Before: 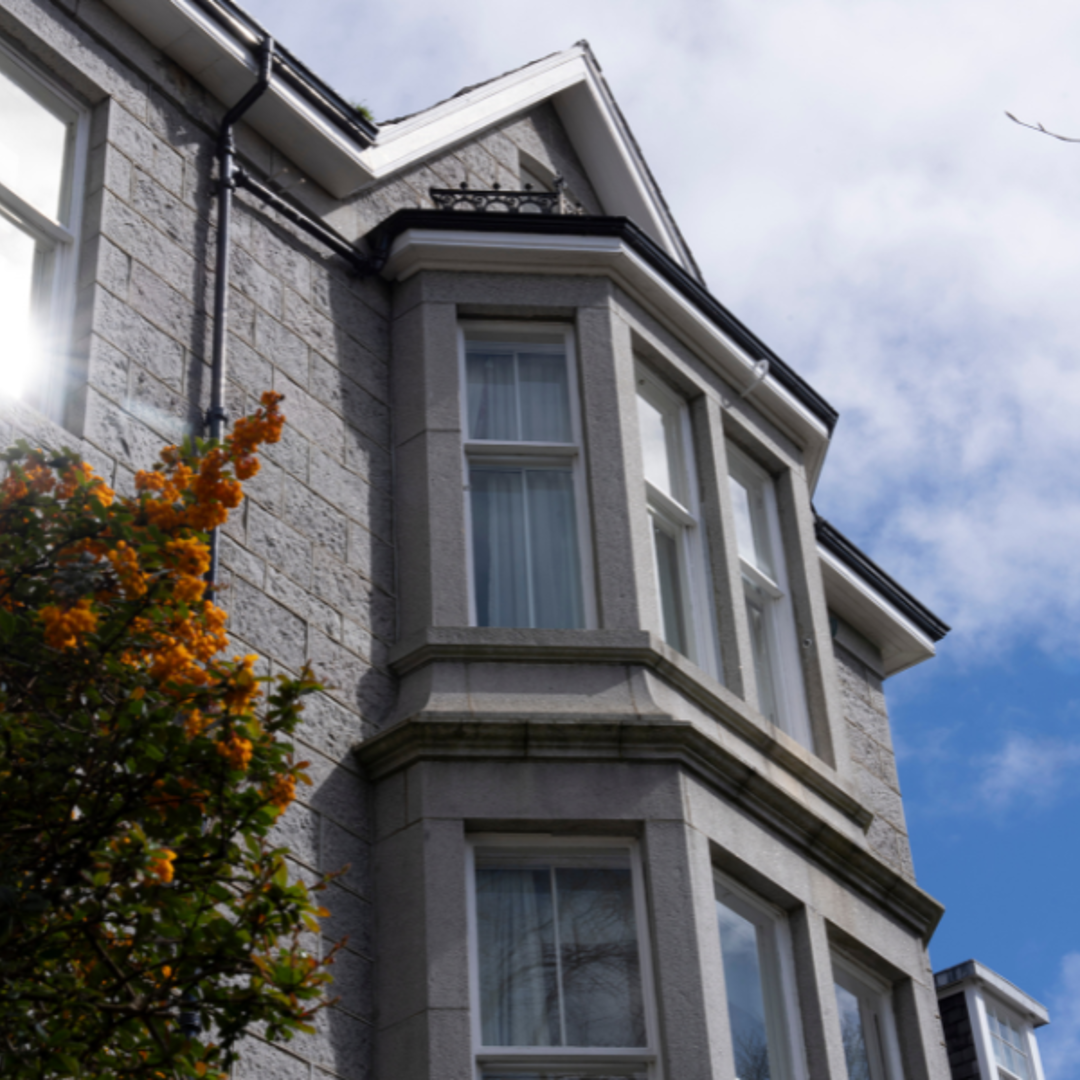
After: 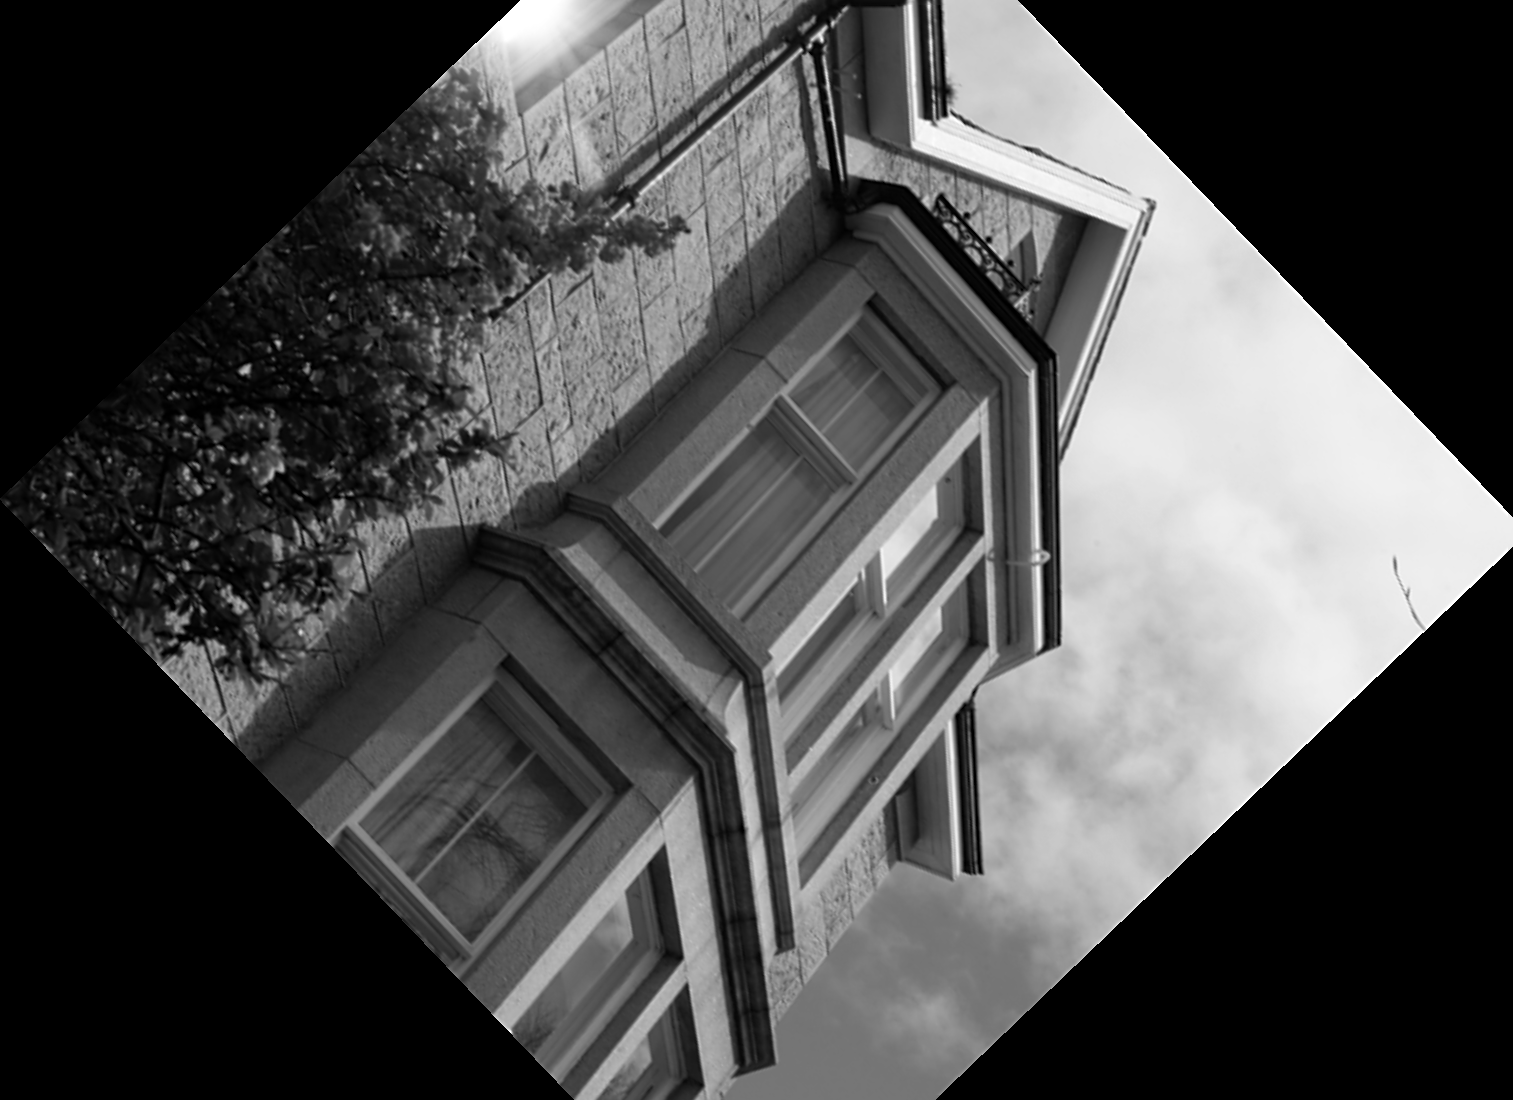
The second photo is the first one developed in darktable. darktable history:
monochrome: on, module defaults
crop and rotate: angle -46.26°, top 16.234%, right 0.912%, bottom 11.704%
white balance: red 1.029, blue 0.92
sharpen: on, module defaults
